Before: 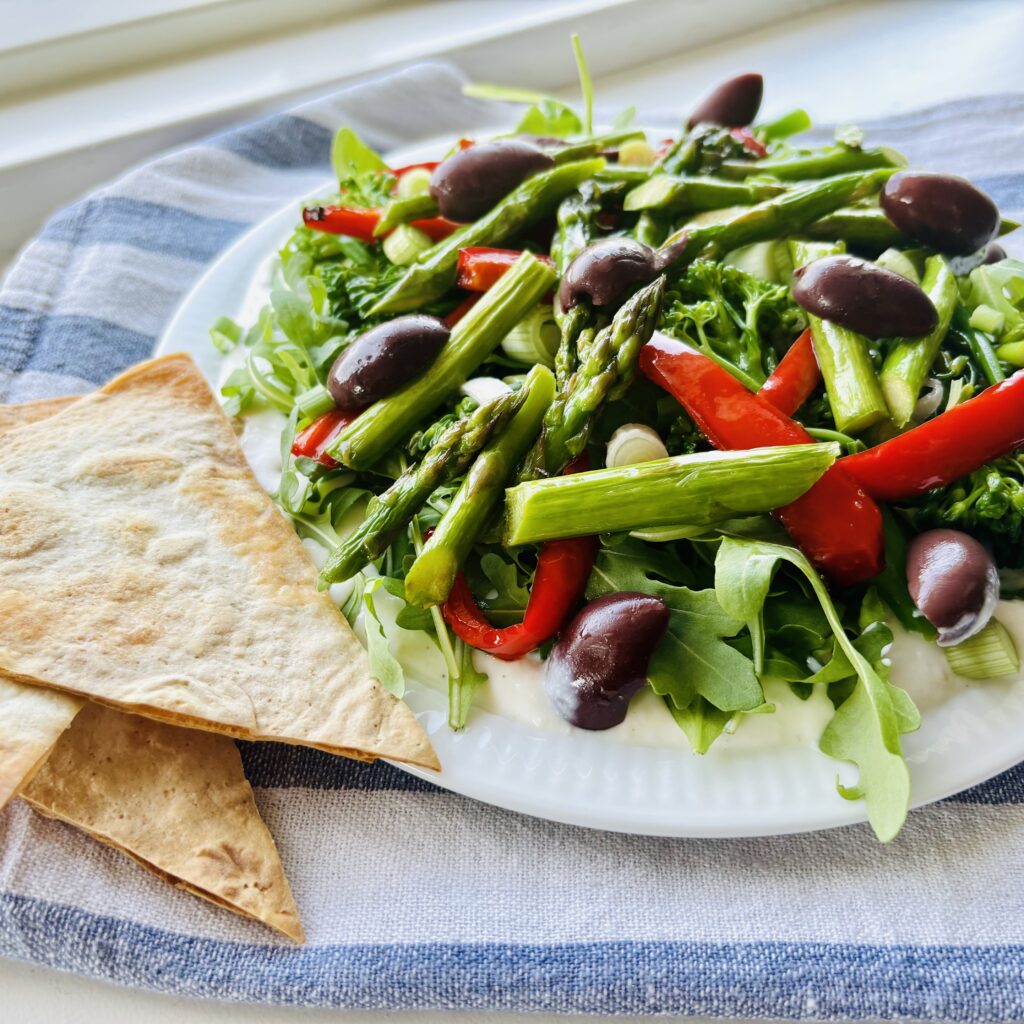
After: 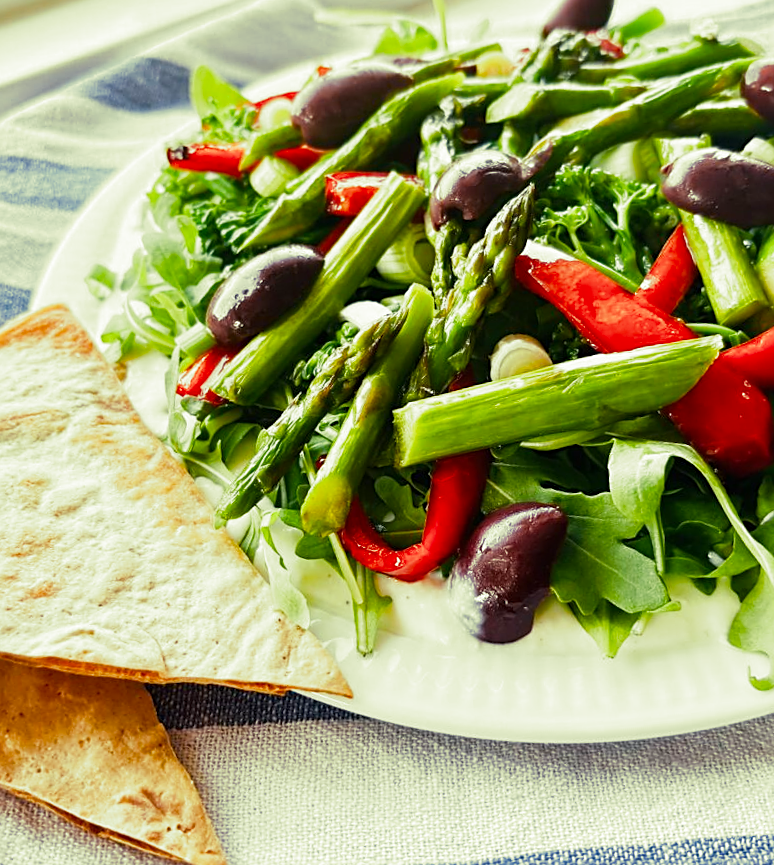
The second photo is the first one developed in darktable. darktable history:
crop: left 9.88%, right 12.664%
shadows and highlights: shadows 0, highlights 40
sharpen: on, module defaults
split-toning: shadows › hue 290.82°, shadows › saturation 0.34, highlights › saturation 0.38, balance 0, compress 50%
rotate and perspective: rotation -5°, crop left 0.05, crop right 0.952, crop top 0.11, crop bottom 0.89
color zones: curves: ch0 [(0.224, 0.526) (0.75, 0.5)]; ch1 [(0.055, 0.526) (0.224, 0.761) (0.377, 0.526) (0.75, 0.5)]
